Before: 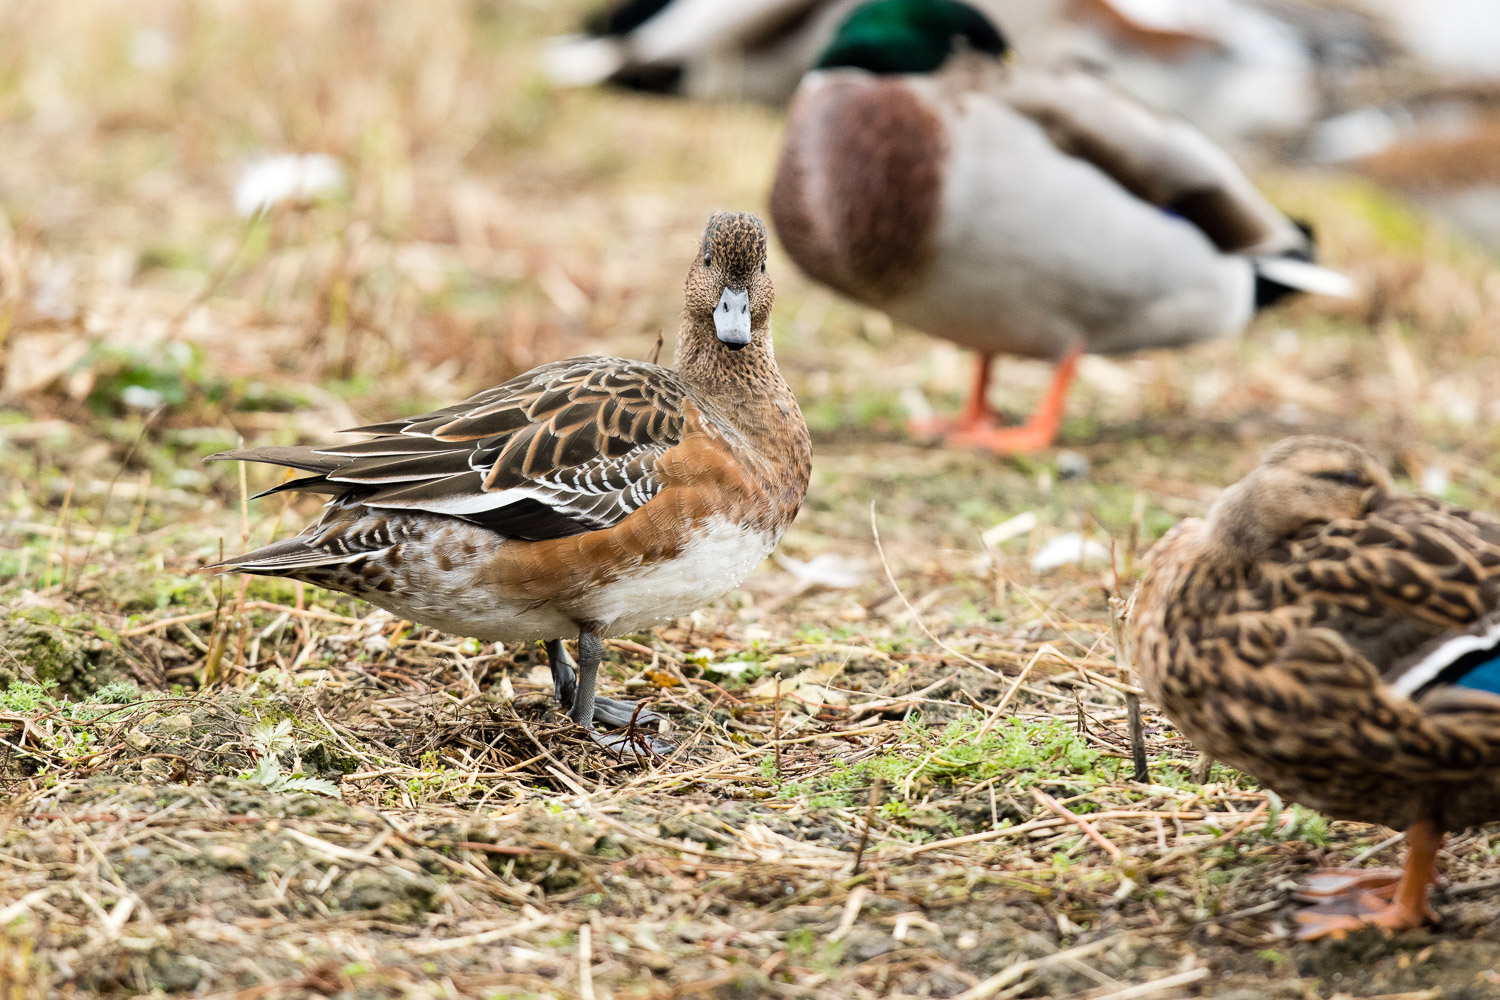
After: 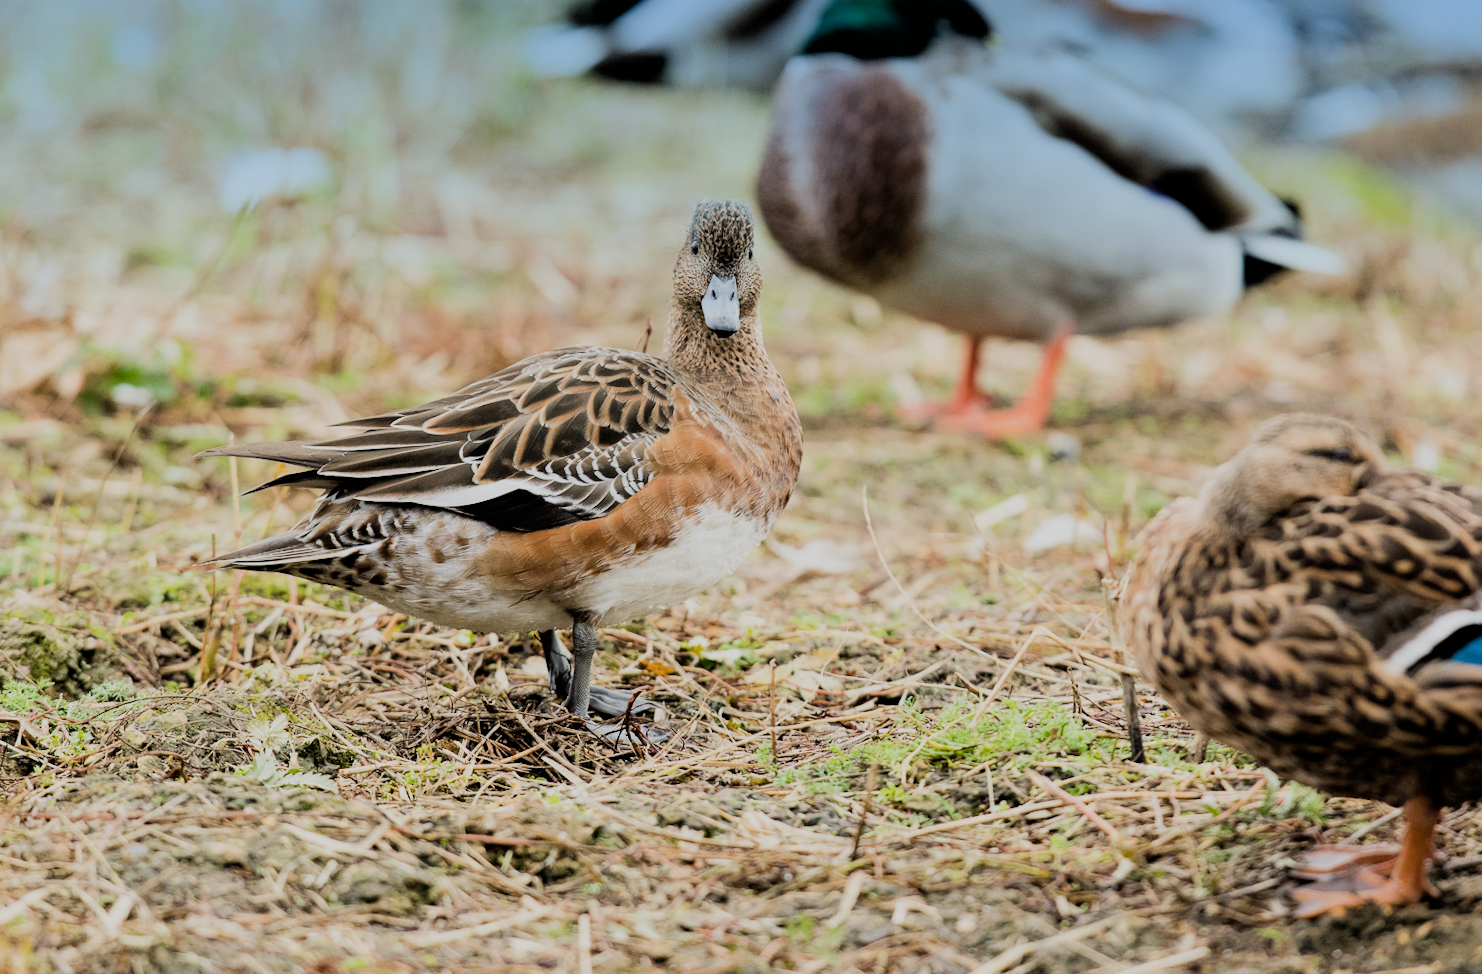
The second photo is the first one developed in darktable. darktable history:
filmic rgb: black relative exposure -6.98 EV, white relative exposure 5.63 EV, hardness 2.86
rotate and perspective: rotation -1°, crop left 0.011, crop right 0.989, crop top 0.025, crop bottom 0.975
exposure: black level correction 0.001, exposure 0.5 EV, compensate exposure bias true, compensate highlight preservation false
graduated density: density 2.02 EV, hardness 44%, rotation 0.374°, offset 8.21, hue 208.8°, saturation 97%
